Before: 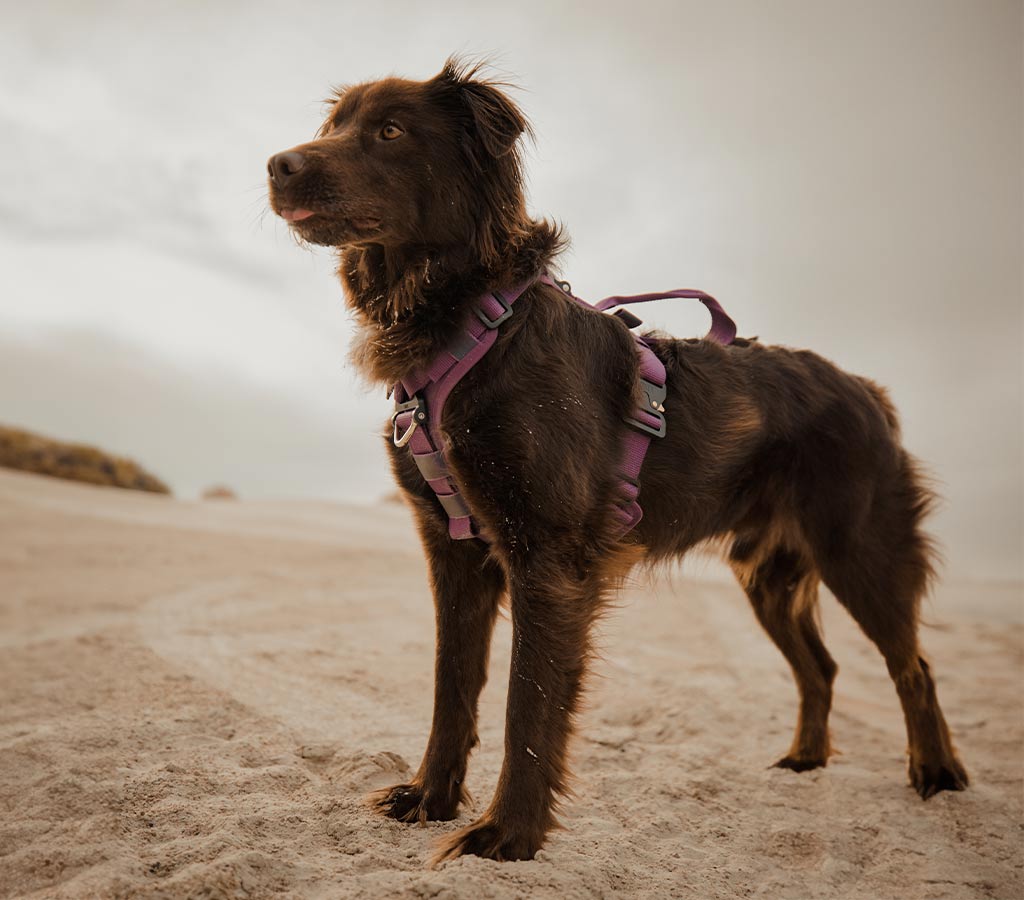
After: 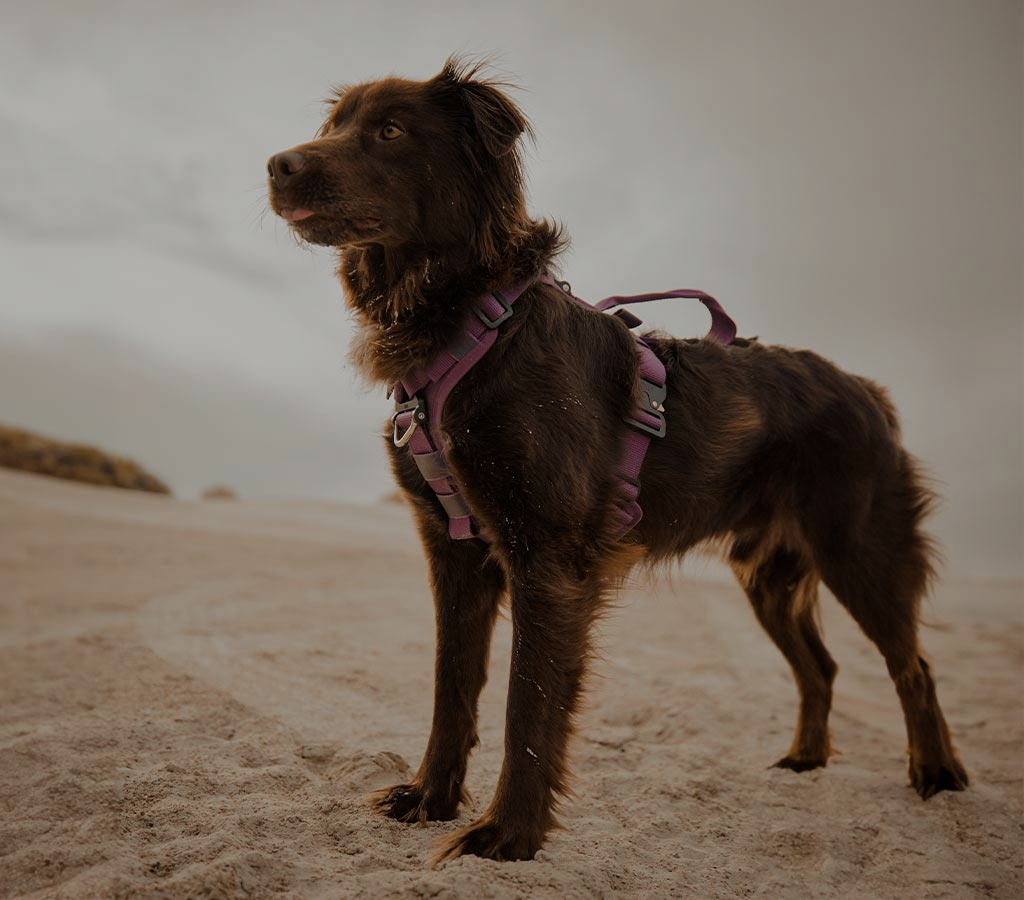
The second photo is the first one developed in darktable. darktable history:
exposure: black level correction 0, exposure -0.8 EV, compensate highlight preservation false
